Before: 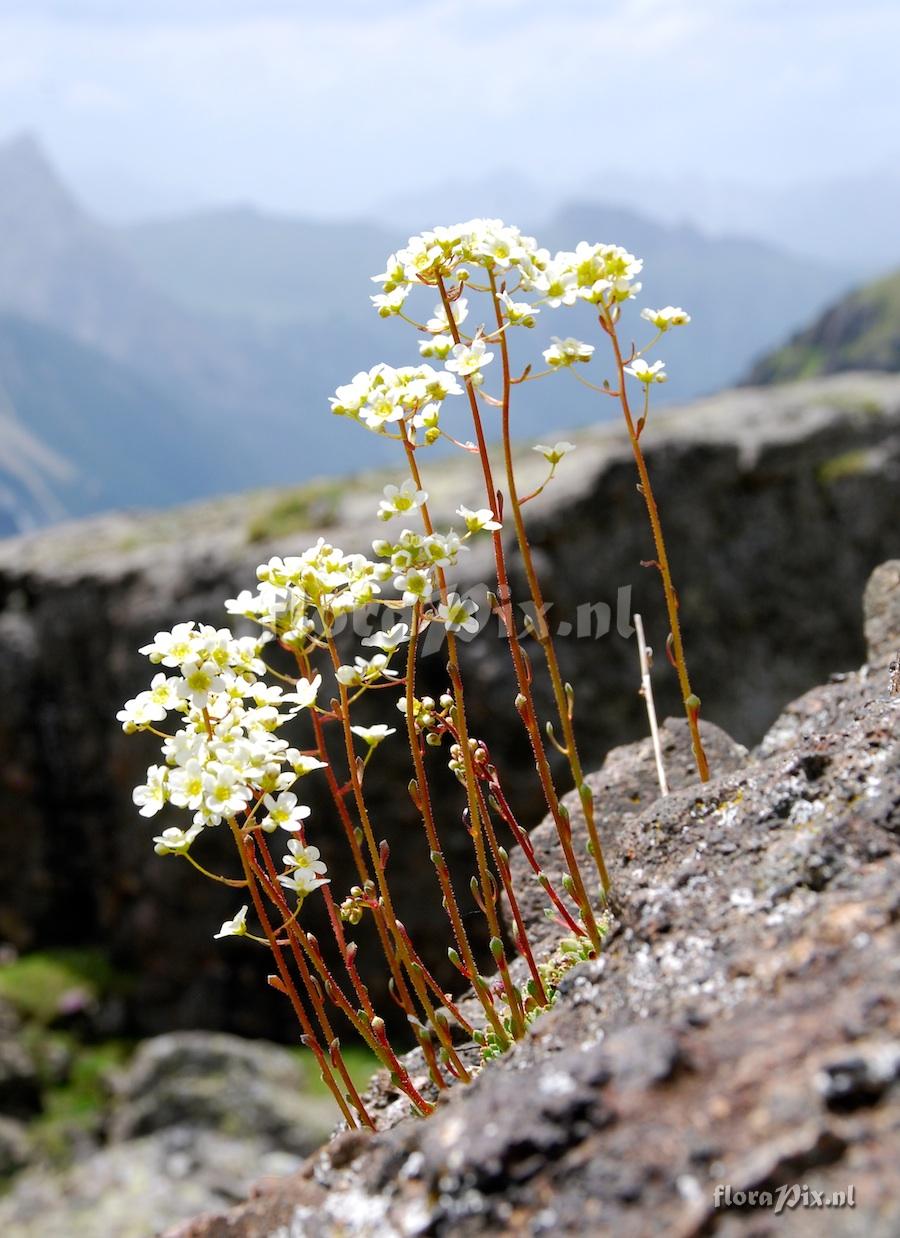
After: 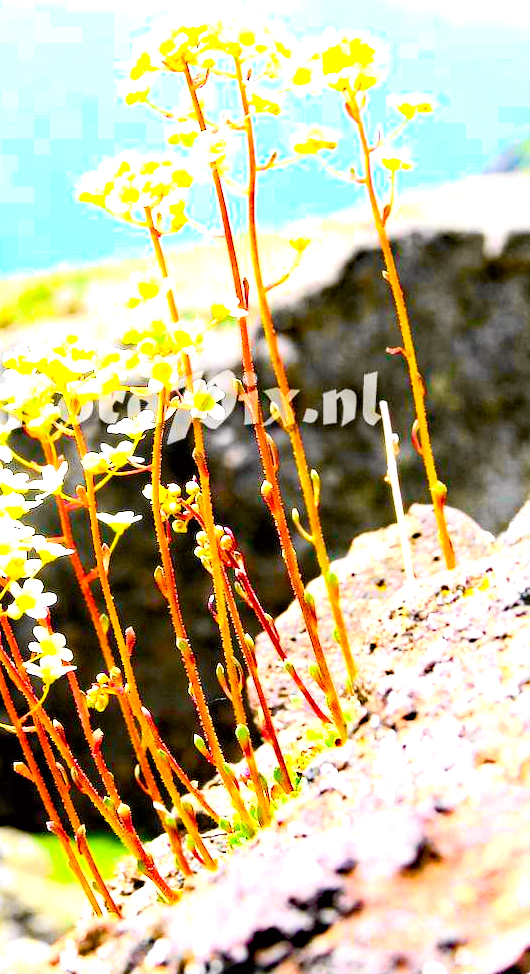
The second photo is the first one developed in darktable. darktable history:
crop and rotate: left 28.253%, top 17.248%, right 12.812%, bottom 4.072%
tone curve: curves: ch0 [(0, 0) (0.055, 0.05) (0.258, 0.287) (0.434, 0.526) (0.517, 0.648) (0.745, 0.874) (1, 1)]; ch1 [(0, 0) (0.346, 0.307) (0.418, 0.383) (0.46, 0.439) (0.482, 0.493) (0.502, 0.503) (0.517, 0.514) (0.55, 0.561) (0.588, 0.603) (0.646, 0.688) (1, 1)]; ch2 [(0, 0) (0.346, 0.34) (0.431, 0.45) (0.485, 0.499) (0.5, 0.503) (0.527, 0.525) (0.545, 0.562) (0.679, 0.706) (1, 1)], color space Lab, independent channels, preserve colors none
color balance rgb: perceptual saturation grading › global saturation 36.046%, perceptual saturation grading › shadows 35.172%, global vibrance 20%
exposure: black level correction 0.002, exposure 1.999 EV, compensate highlight preservation false
haze removal: compatibility mode true, adaptive false
